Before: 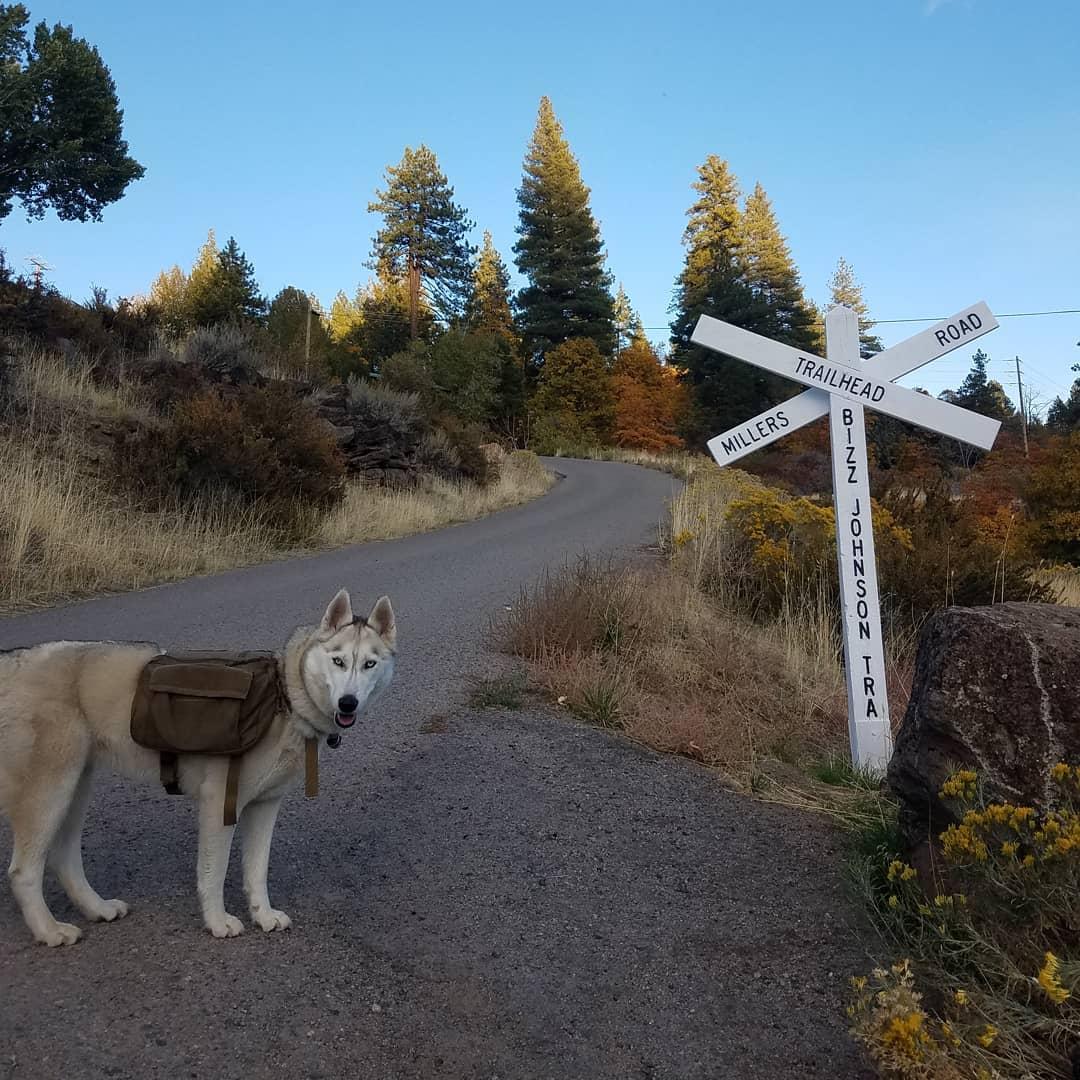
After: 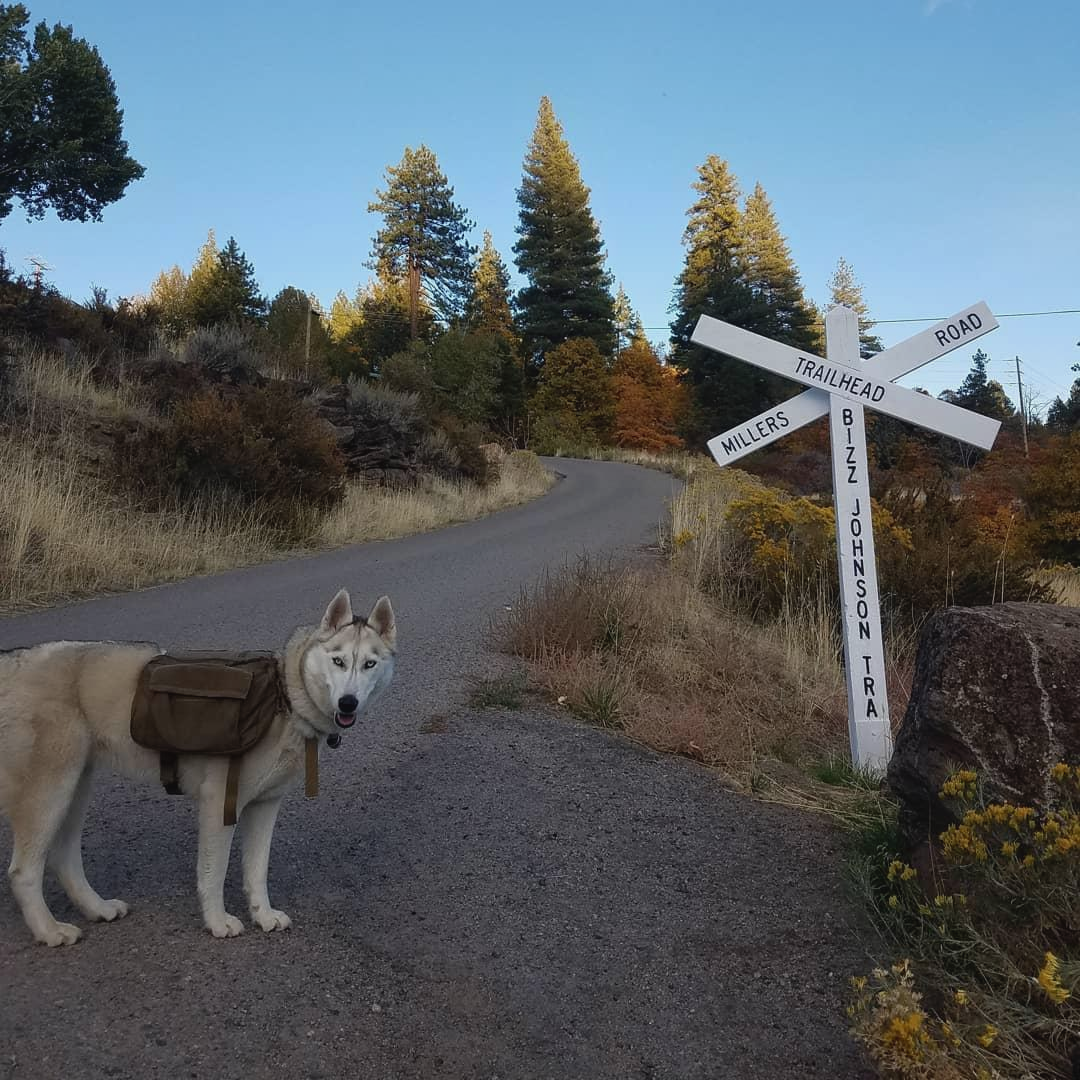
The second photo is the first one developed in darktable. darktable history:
tone equalizer: on, module defaults
contrast brightness saturation: contrast -0.08, brightness -0.04, saturation -0.11
